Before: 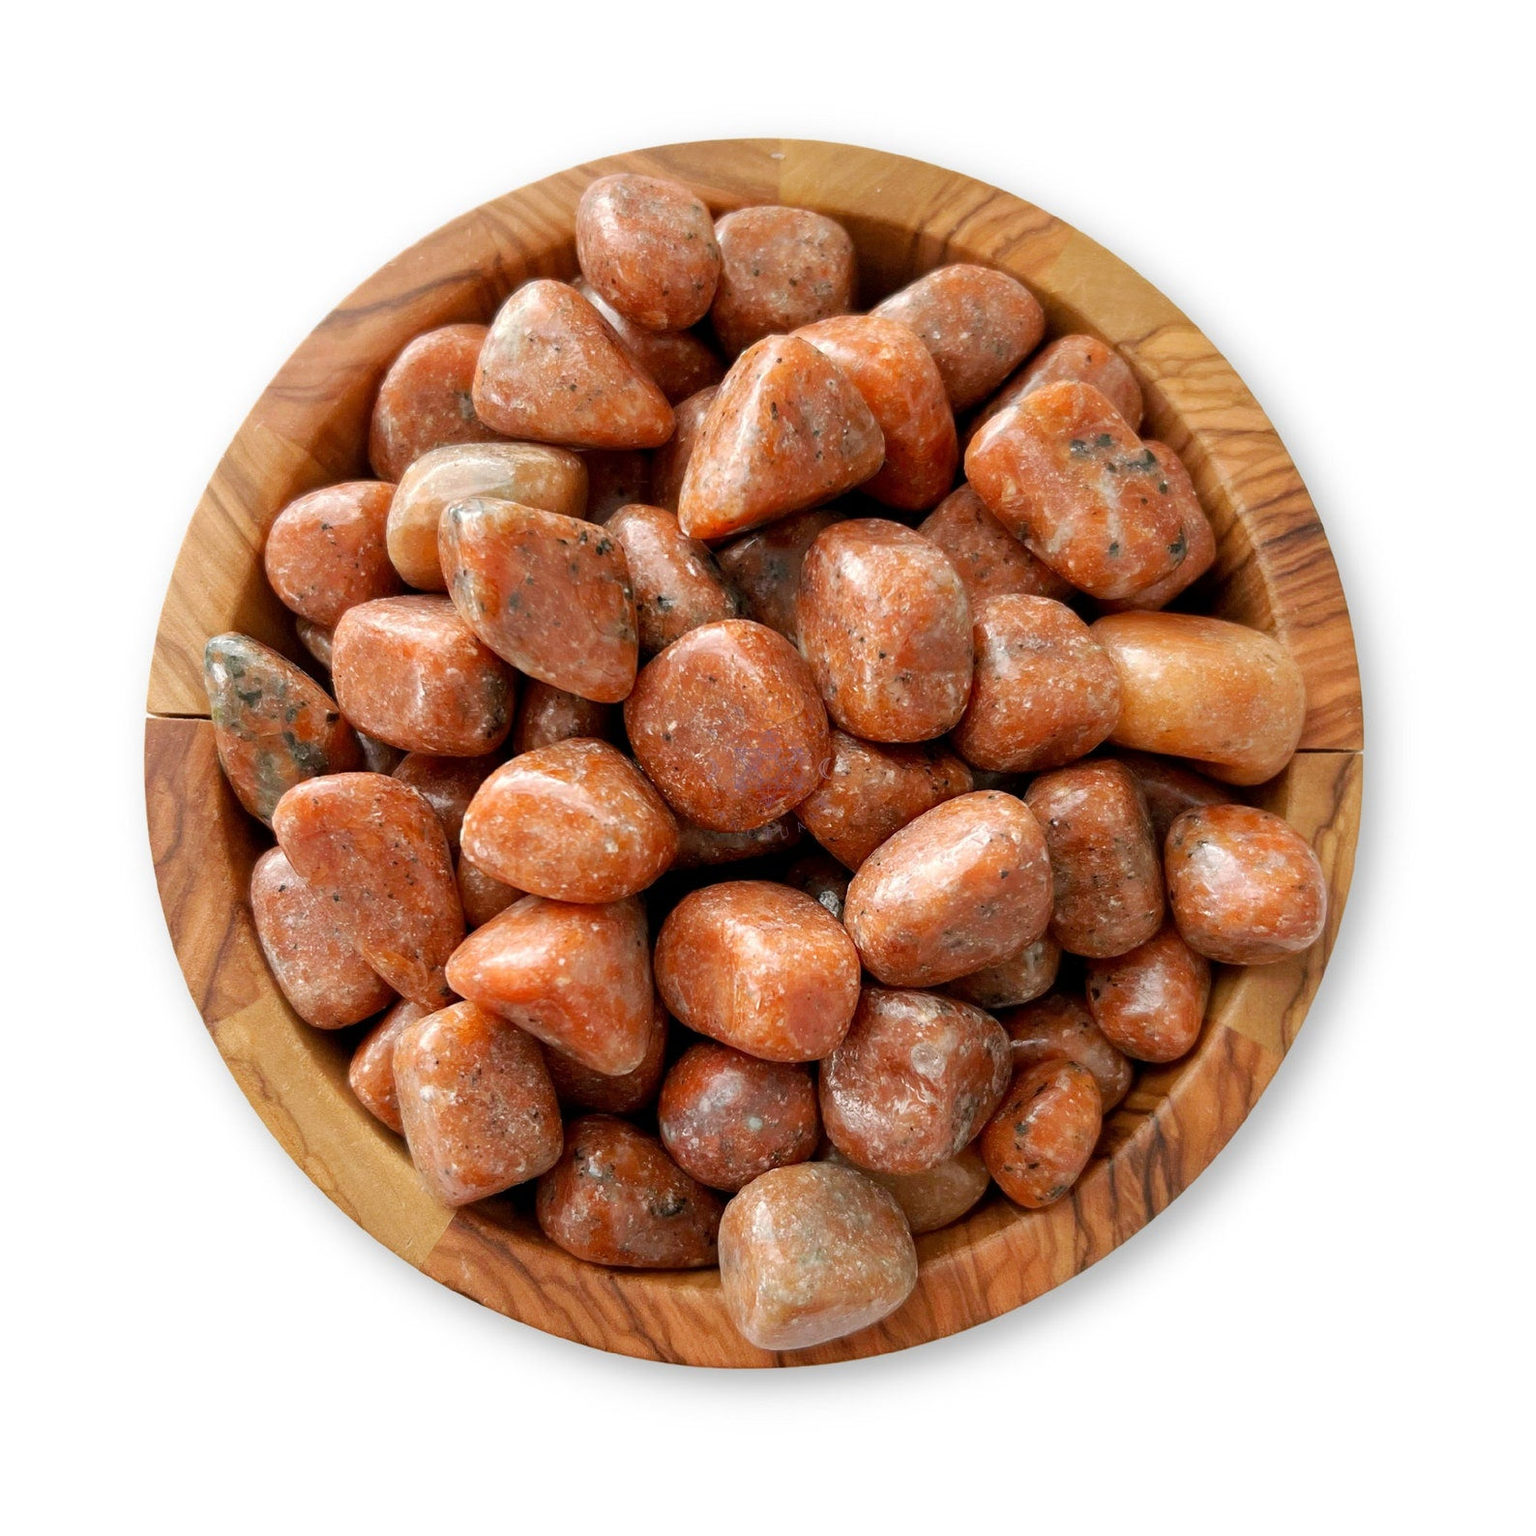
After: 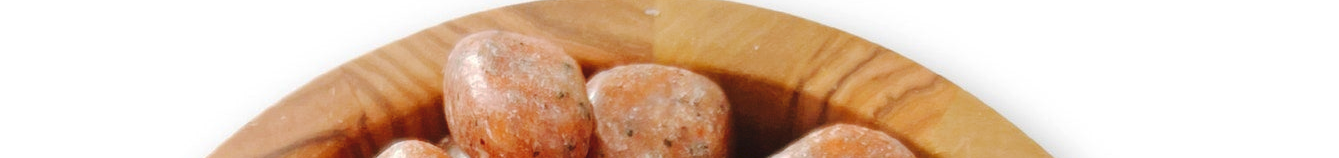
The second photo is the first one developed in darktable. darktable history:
crop and rotate: left 9.644%, top 9.491%, right 6.021%, bottom 80.509%
tone curve: curves: ch0 [(0, 0) (0.003, 0.054) (0.011, 0.058) (0.025, 0.069) (0.044, 0.087) (0.069, 0.1) (0.1, 0.123) (0.136, 0.152) (0.177, 0.183) (0.224, 0.234) (0.277, 0.291) (0.335, 0.367) (0.399, 0.441) (0.468, 0.524) (0.543, 0.6) (0.623, 0.673) (0.709, 0.744) (0.801, 0.812) (0.898, 0.89) (1, 1)], preserve colors none
